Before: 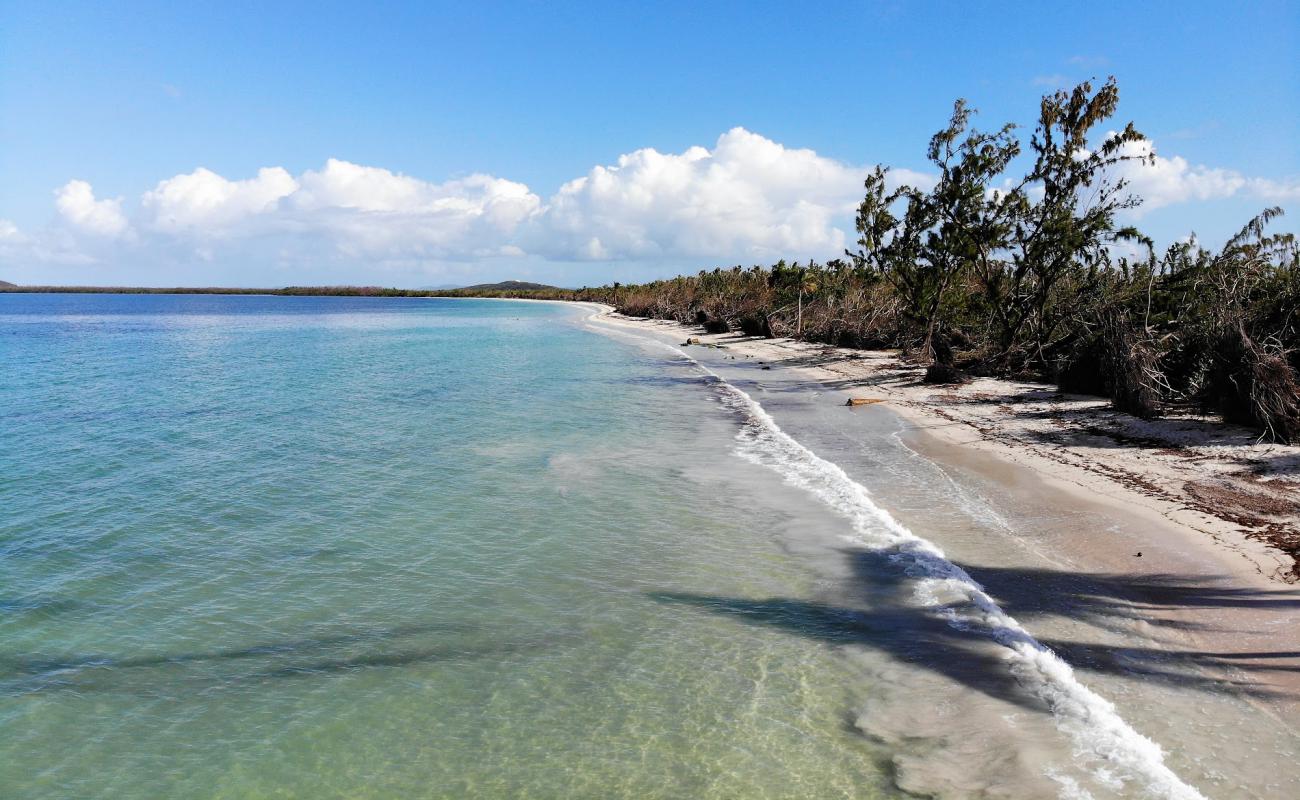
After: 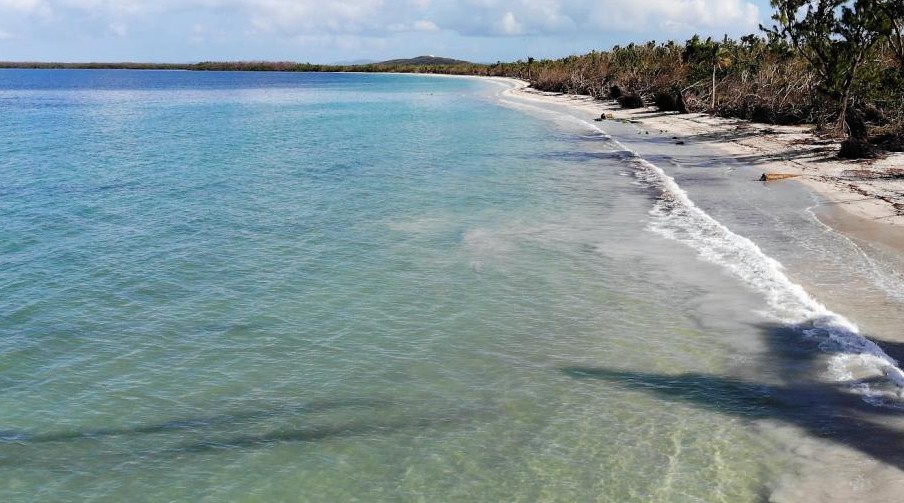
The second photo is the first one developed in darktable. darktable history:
crop: left 6.658%, top 28.151%, right 23.749%, bottom 8.921%
